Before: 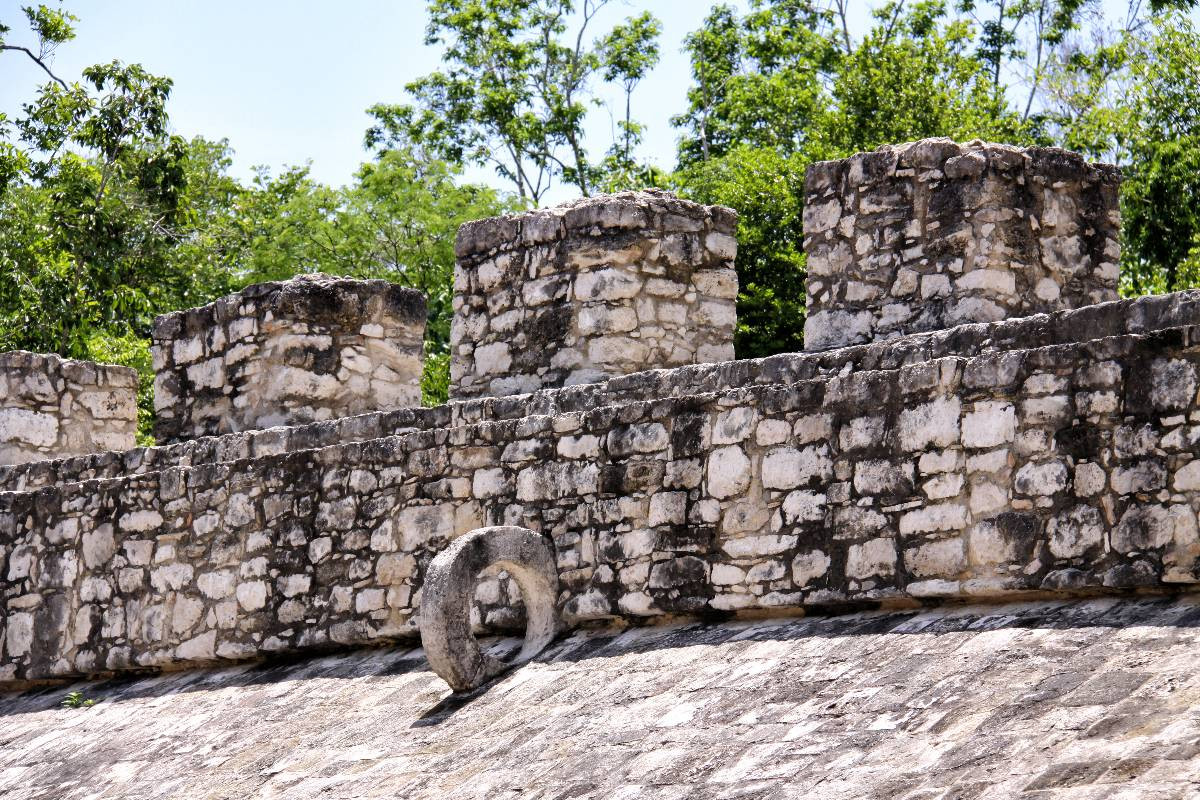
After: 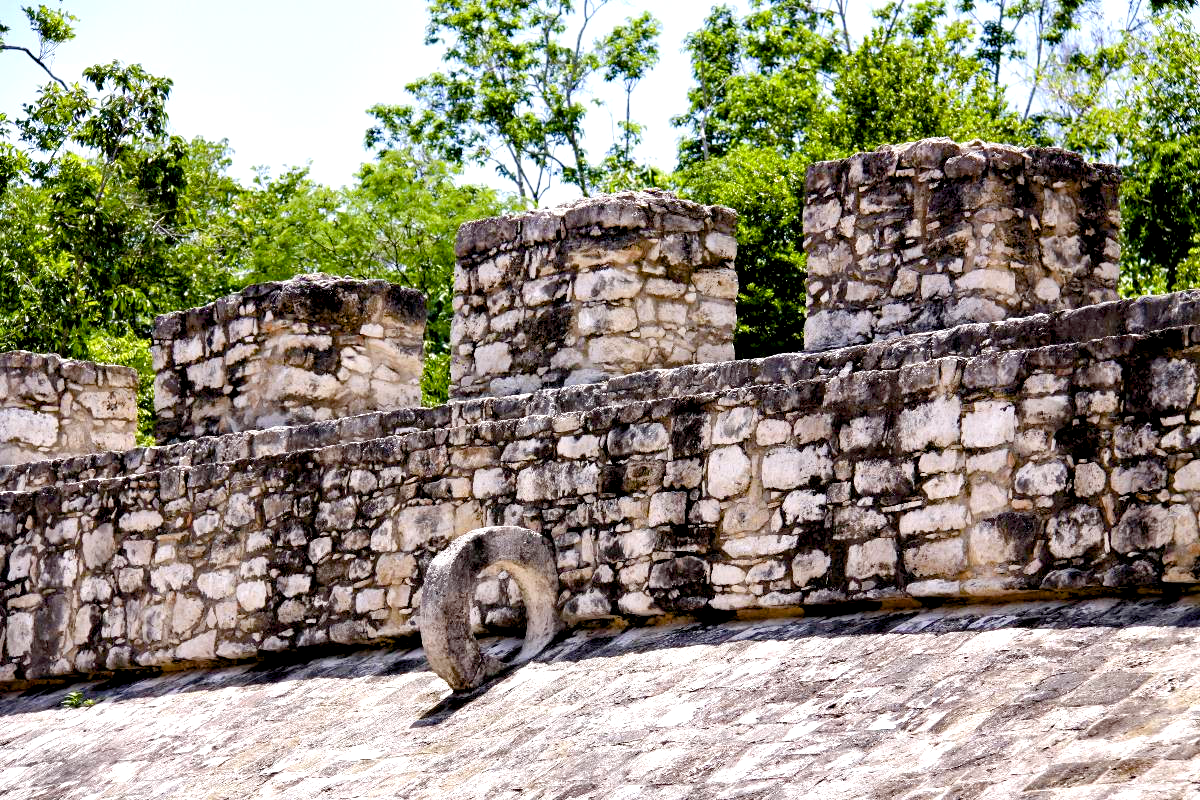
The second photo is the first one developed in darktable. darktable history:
exposure: exposure 0.354 EV, compensate highlight preservation false
color balance rgb: shadows lift › luminance -19.704%, global offset › luminance -1.432%, perceptual saturation grading › global saturation 20%, perceptual saturation grading › highlights -25.517%, perceptual saturation grading › shadows 50.002%, global vibrance 20%
